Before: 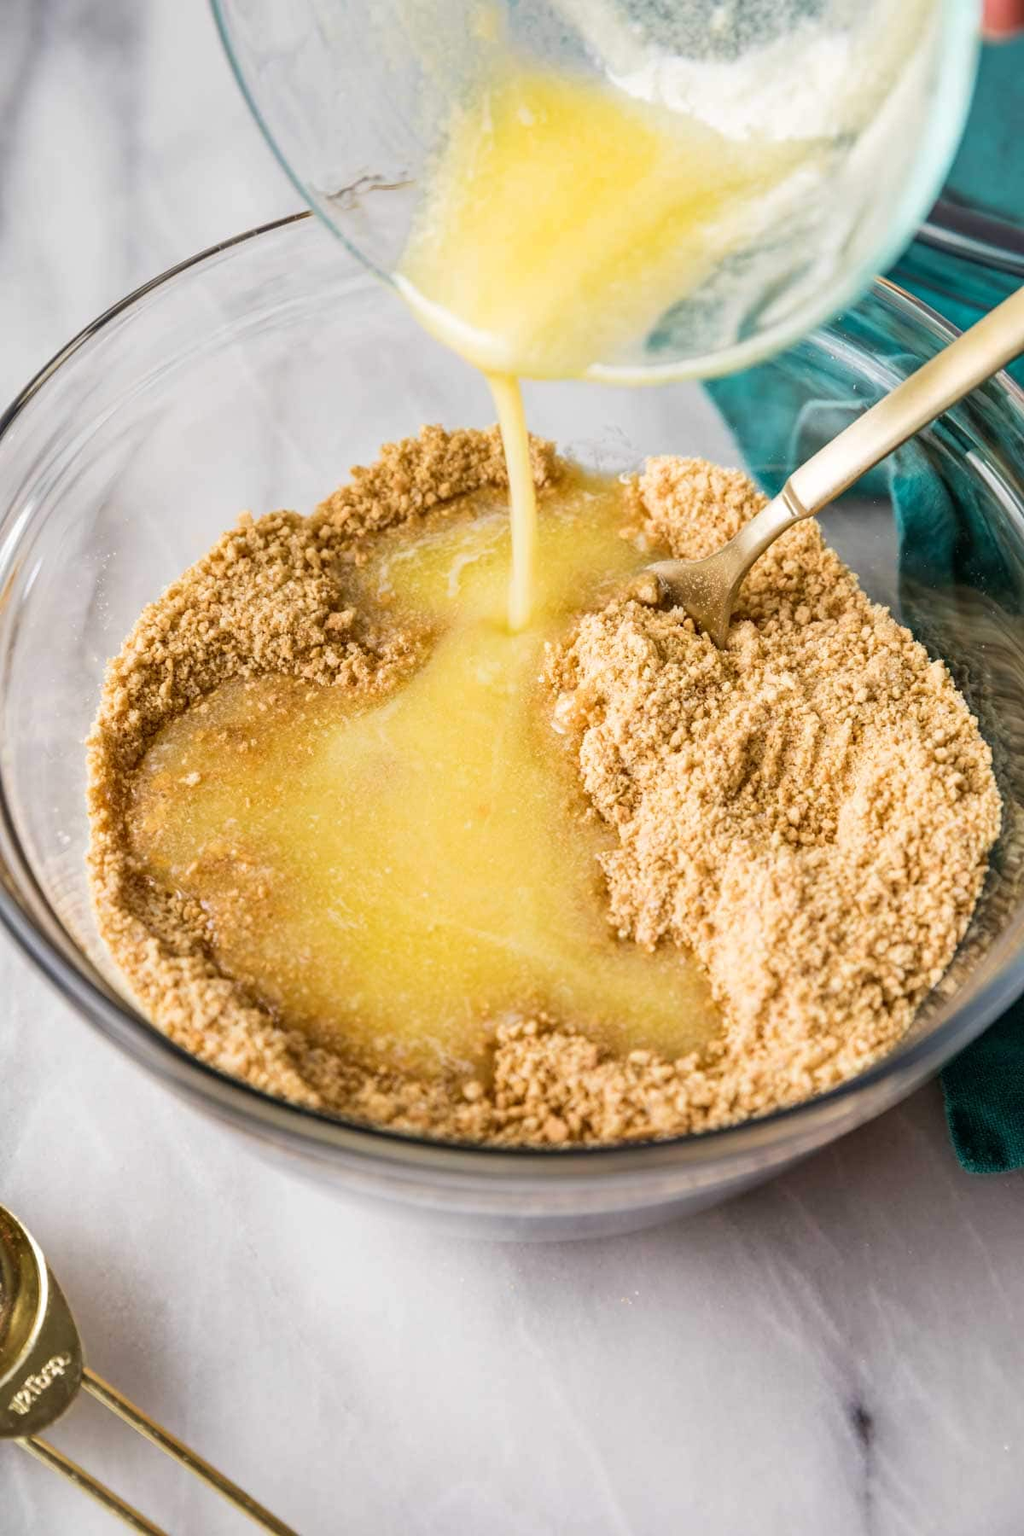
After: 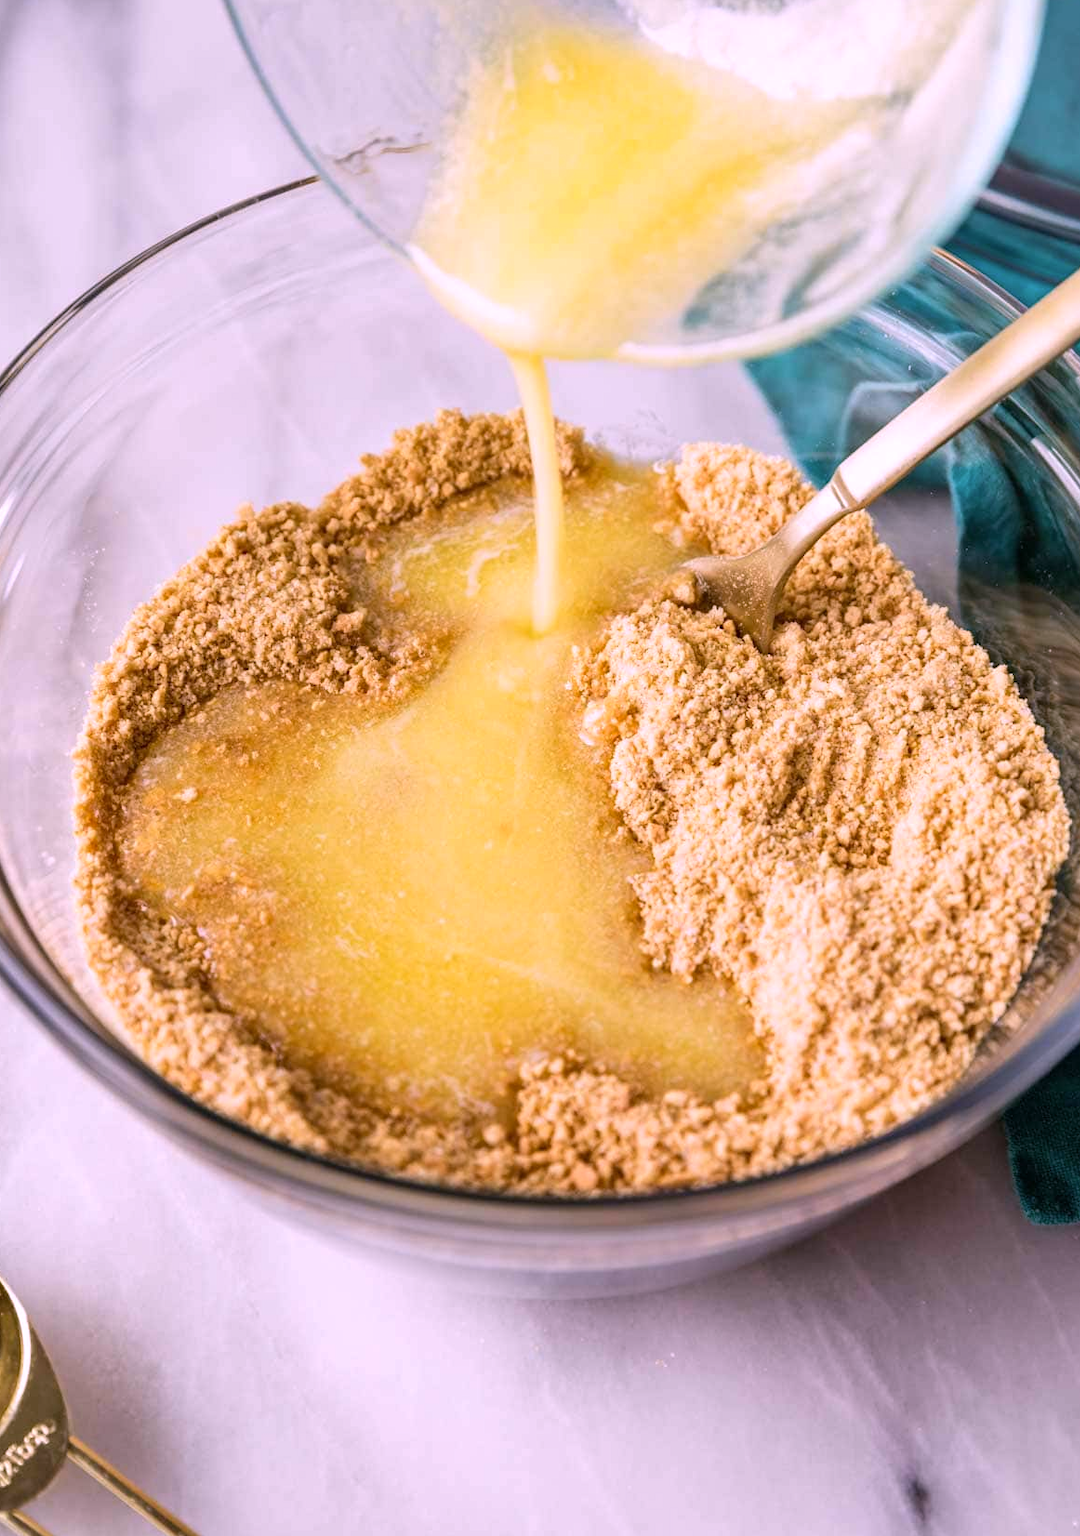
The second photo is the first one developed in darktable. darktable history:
white balance: red 1.042, blue 1.17
color correction: highlights a* 3.84, highlights b* 5.07
crop: left 1.964%, top 3.251%, right 1.122%, bottom 4.933%
